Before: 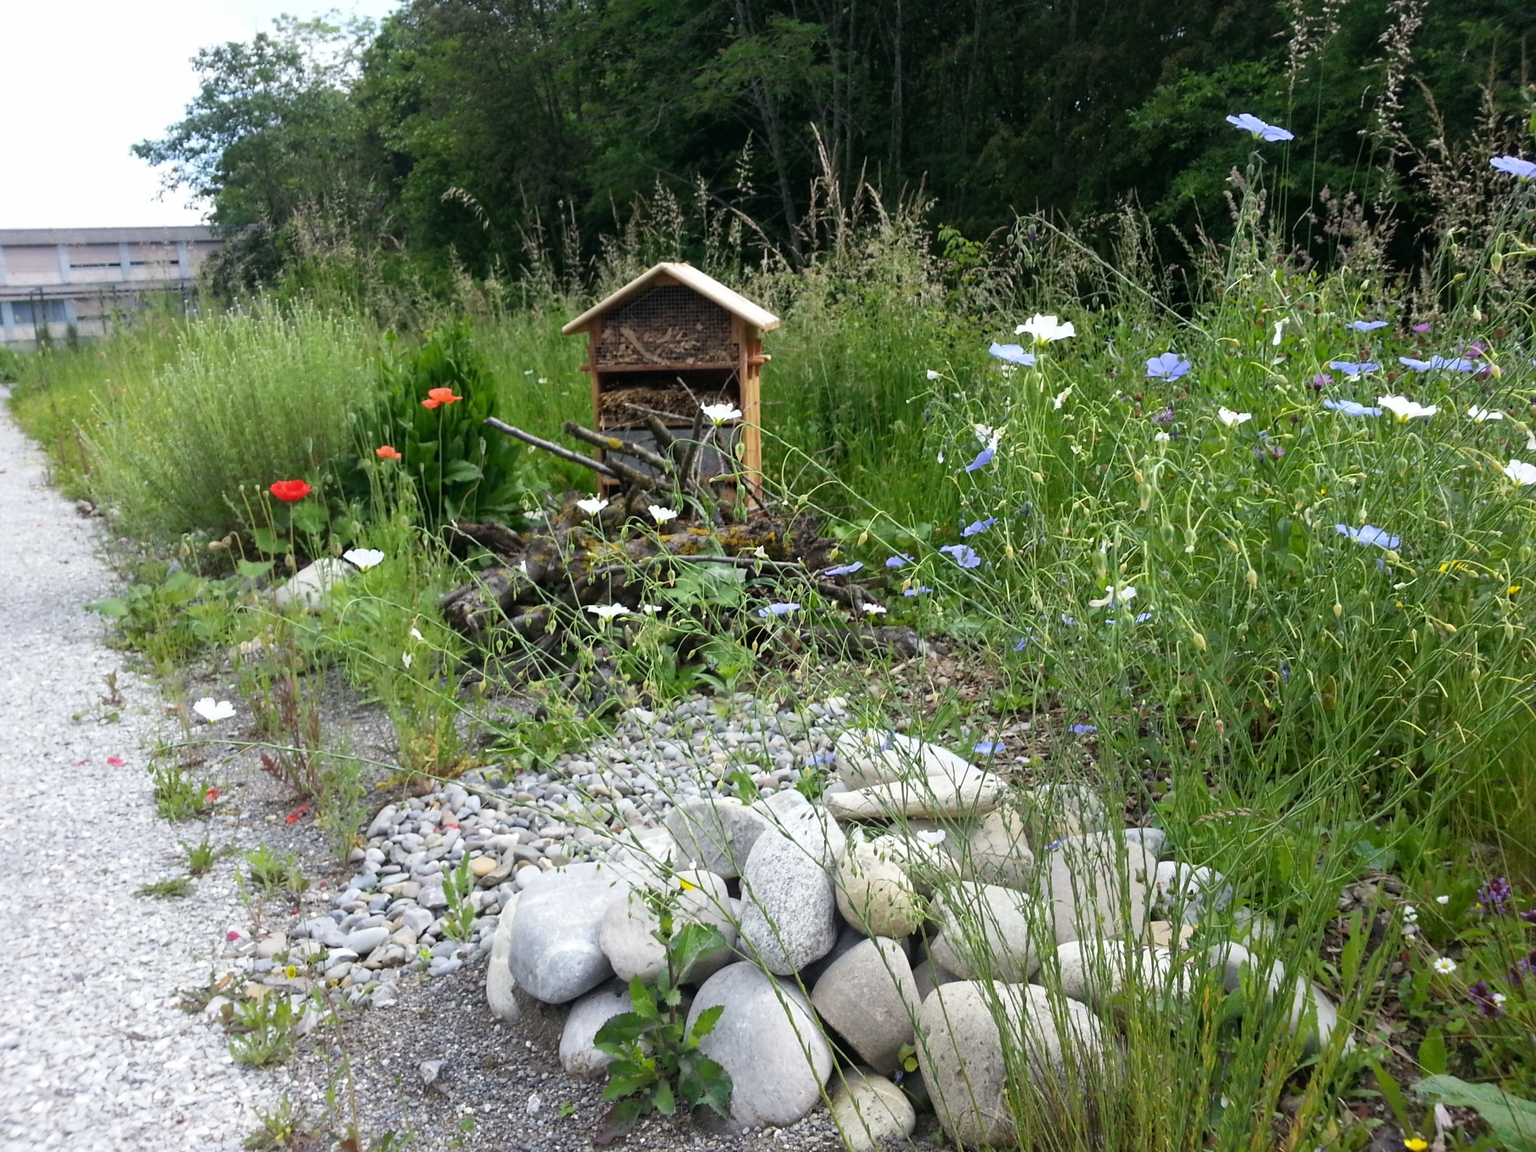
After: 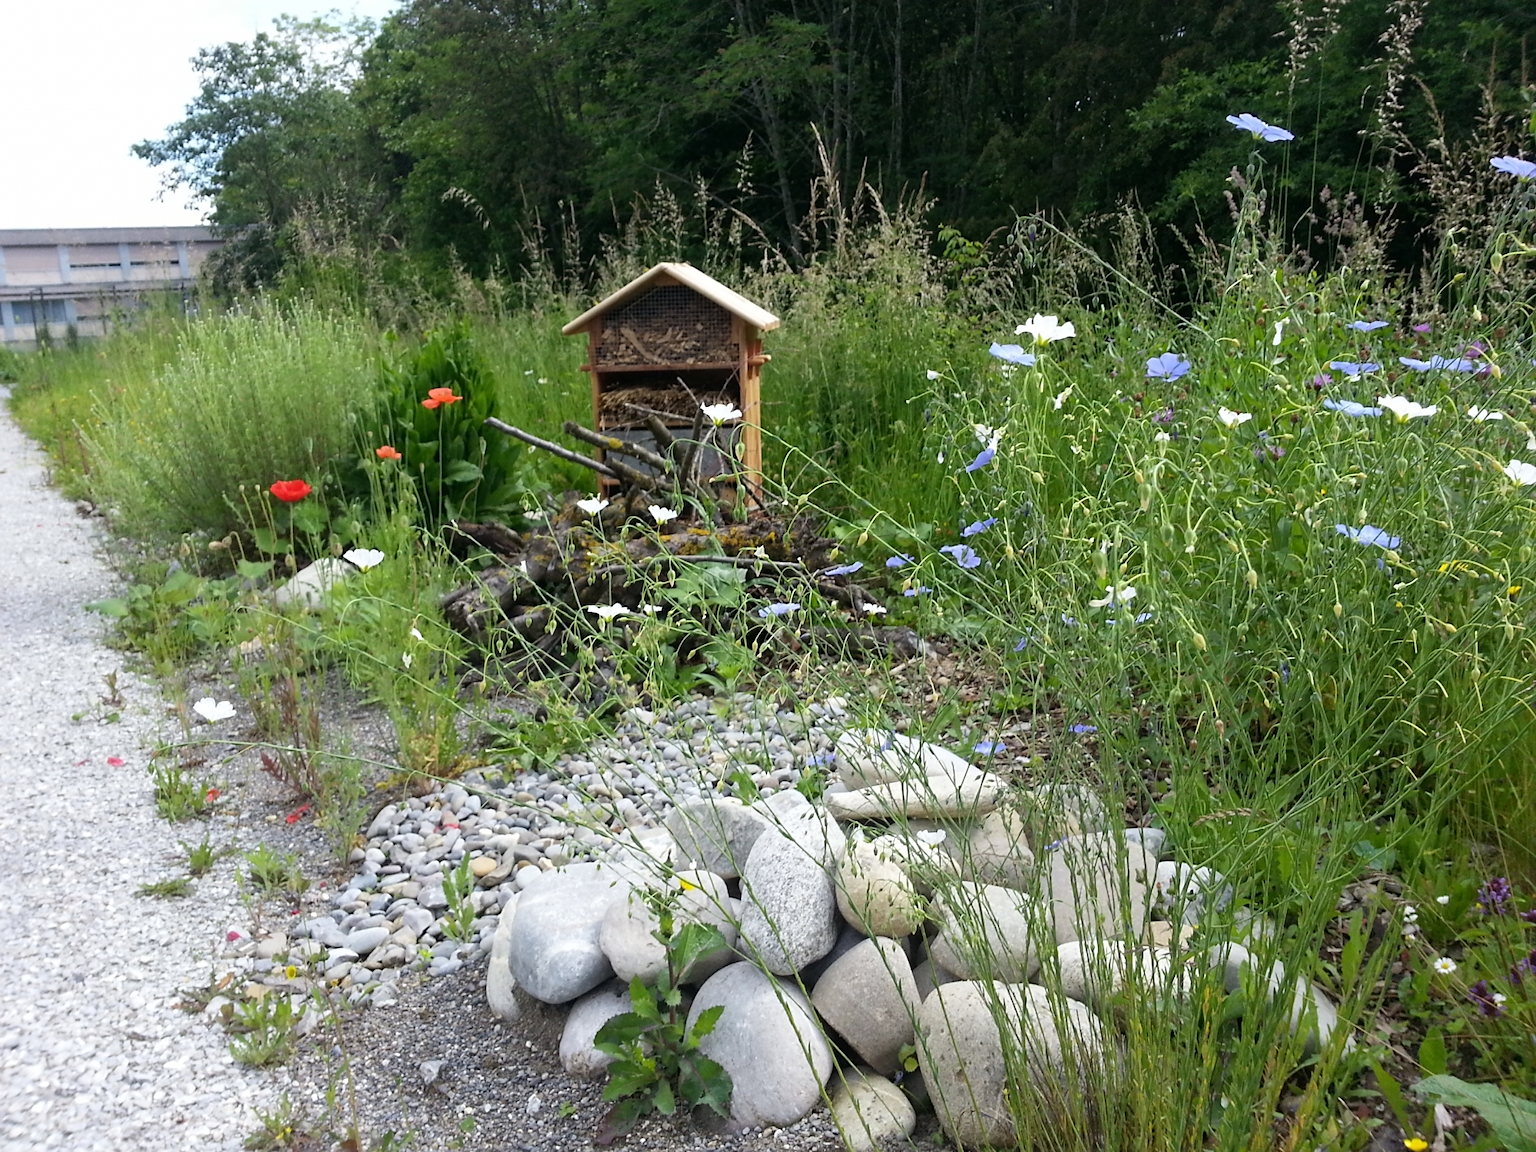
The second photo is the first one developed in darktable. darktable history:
sharpen: amount 0.209
